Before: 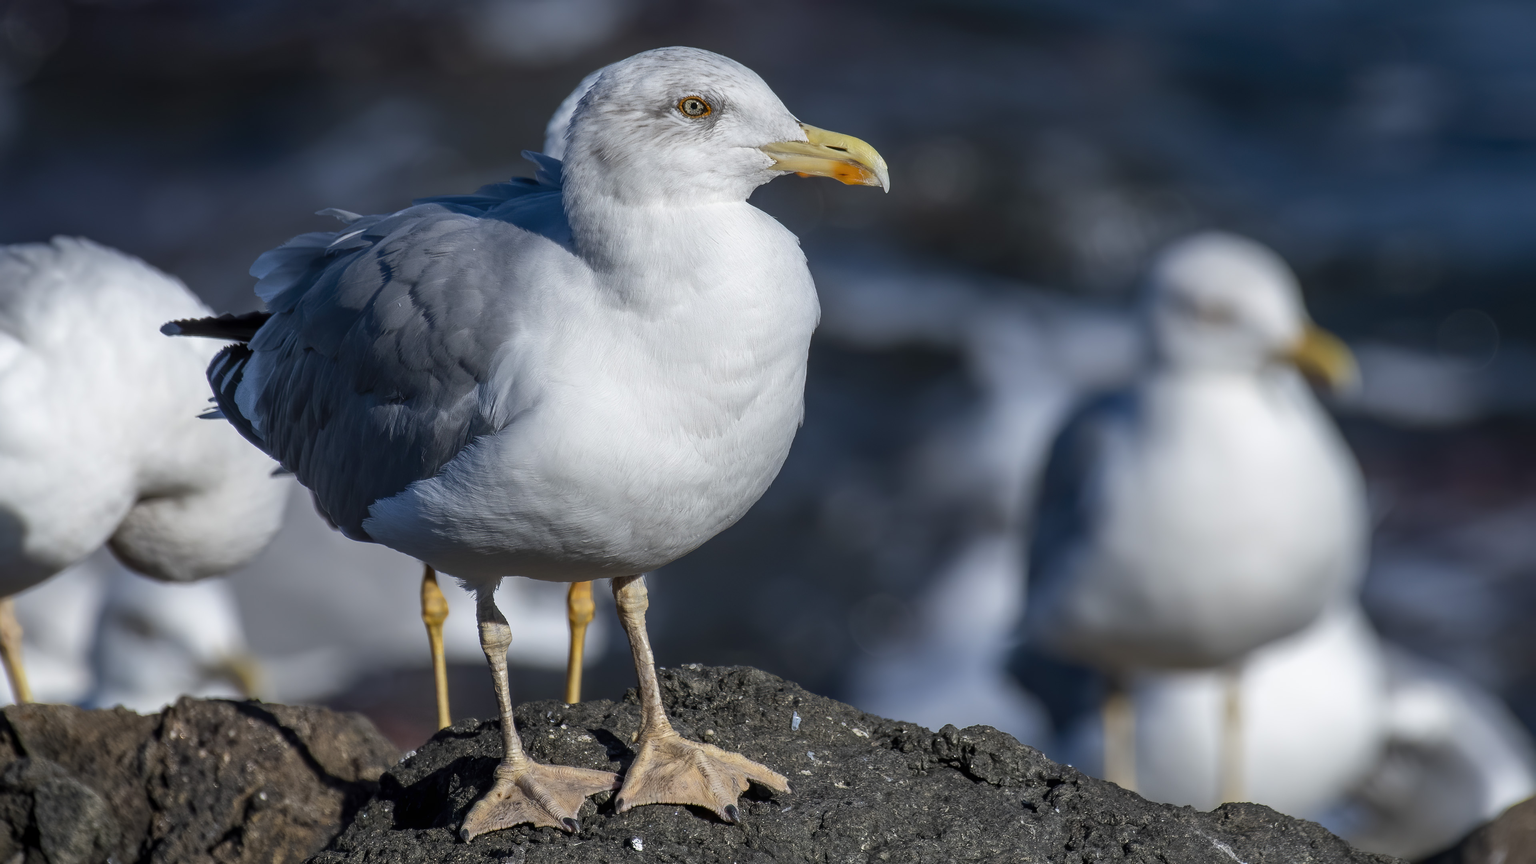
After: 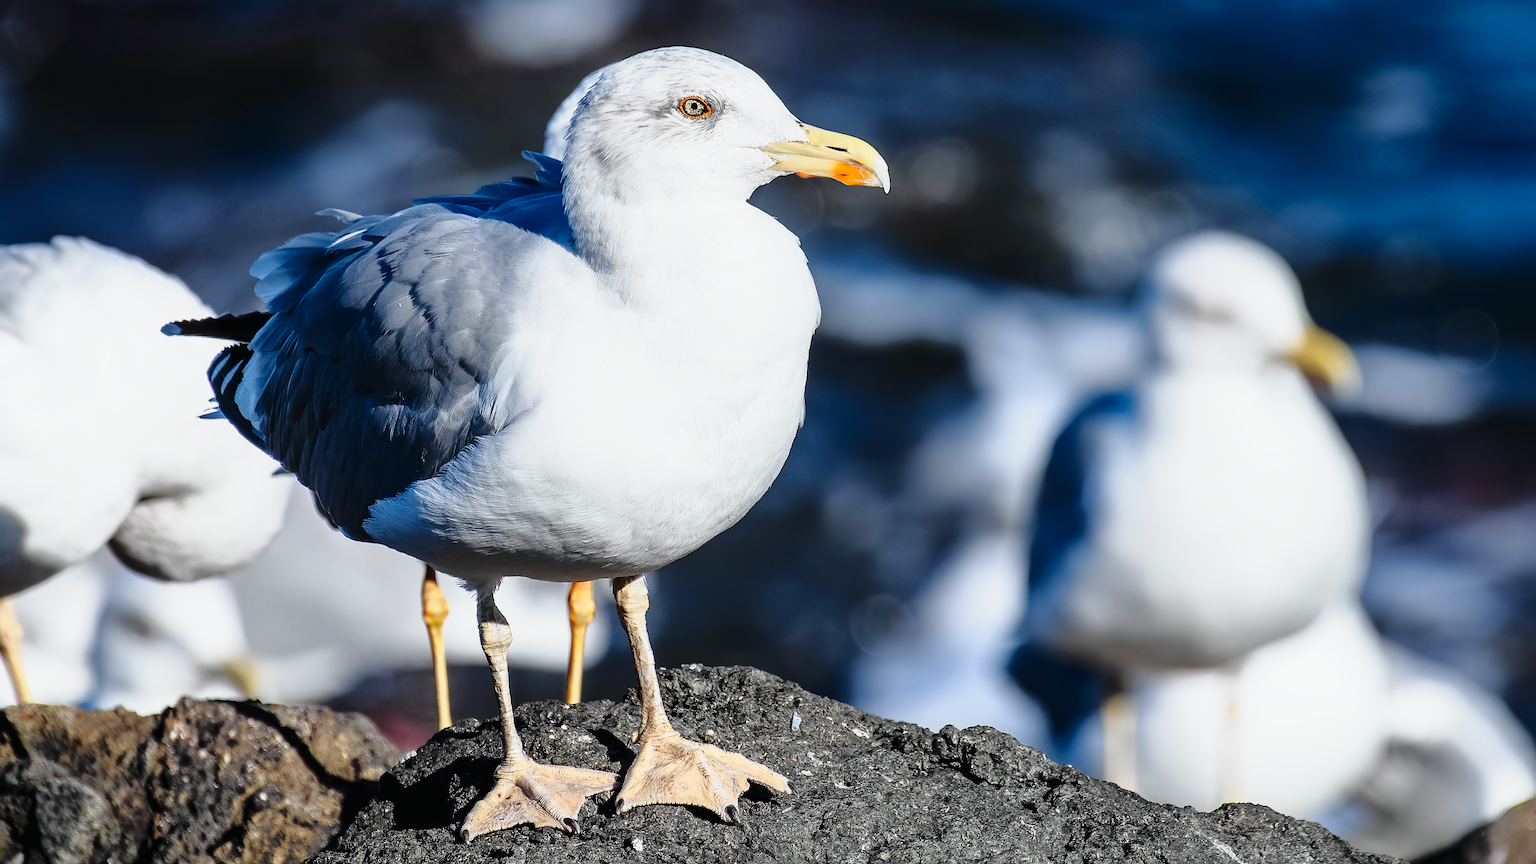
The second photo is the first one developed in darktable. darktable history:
base curve: curves: ch0 [(0, 0) (0.028, 0.03) (0.121, 0.232) (0.46, 0.748) (0.859, 0.968) (1, 1)], preserve colors none
tone curve: curves: ch0 [(0, 0.009) (0.105, 0.08) (0.195, 0.18) (0.283, 0.316) (0.384, 0.434) (0.485, 0.531) (0.638, 0.69) (0.81, 0.872) (1, 0.977)]; ch1 [(0, 0) (0.161, 0.092) (0.35, 0.33) (0.379, 0.401) (0.456, 0.469) (0.502, 0.5) (0.525, 0.518) (0.586, 0.617) (0.635, 0.655) (1, 1)]; ch2 [(0, 0) (0.371, 0.362) (0.437, 0.437) (0.48, 0.49) (0.53, 0.515) (0.56, 0.571) (0.622, 0.606) (1, 1)], color space Lab, independent channels, preserve colors none
sharpen: on, module defaults
